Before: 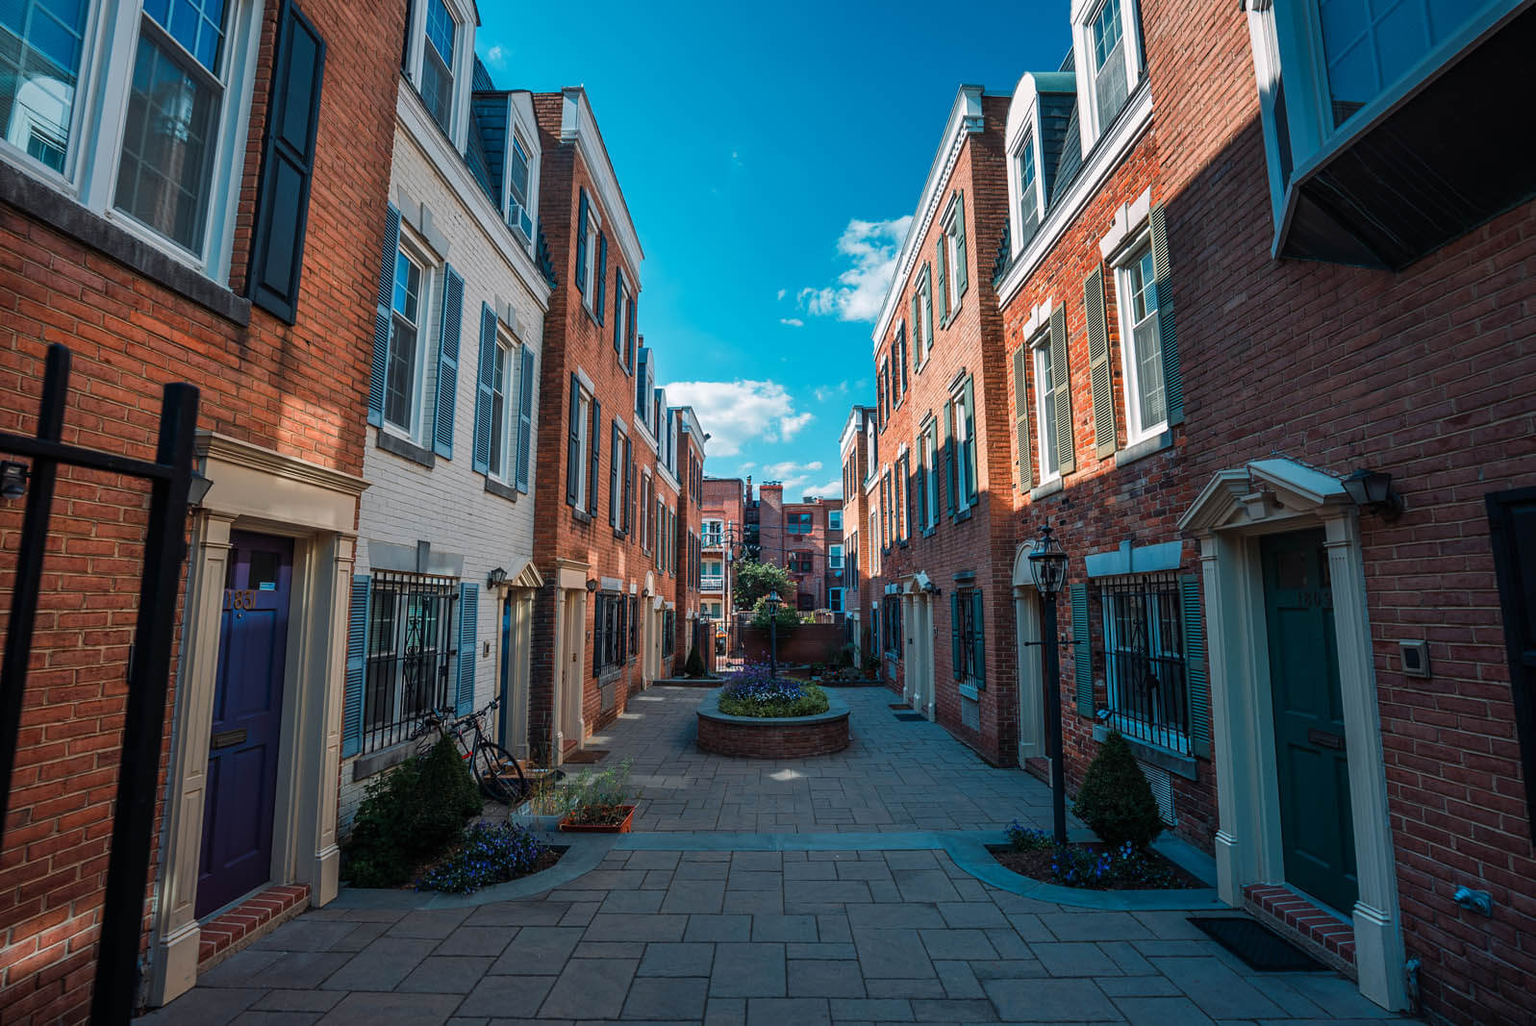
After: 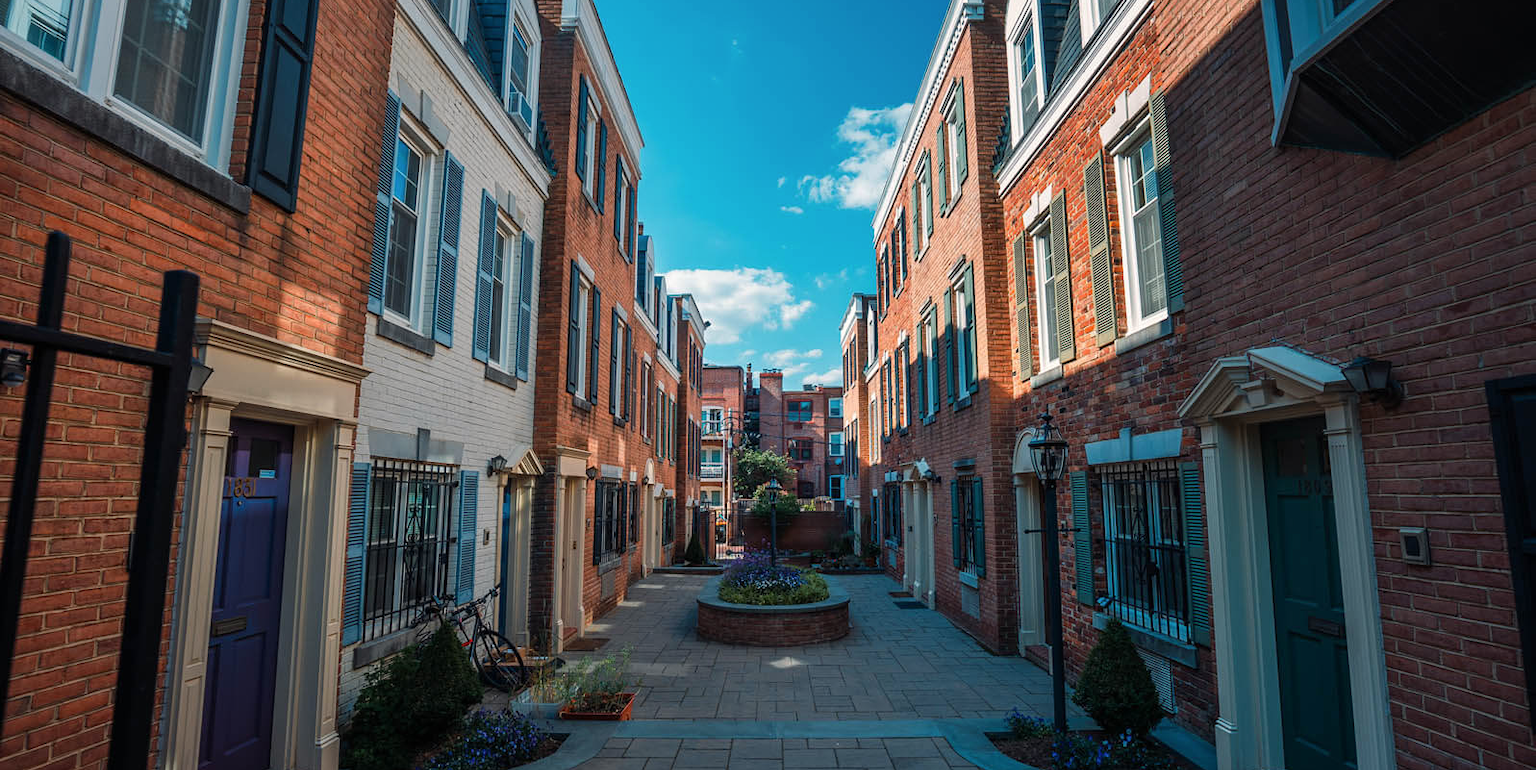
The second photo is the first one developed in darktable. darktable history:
crop: top 11.027%, bottom 13.878%
color correction: highlights b* 2.95
